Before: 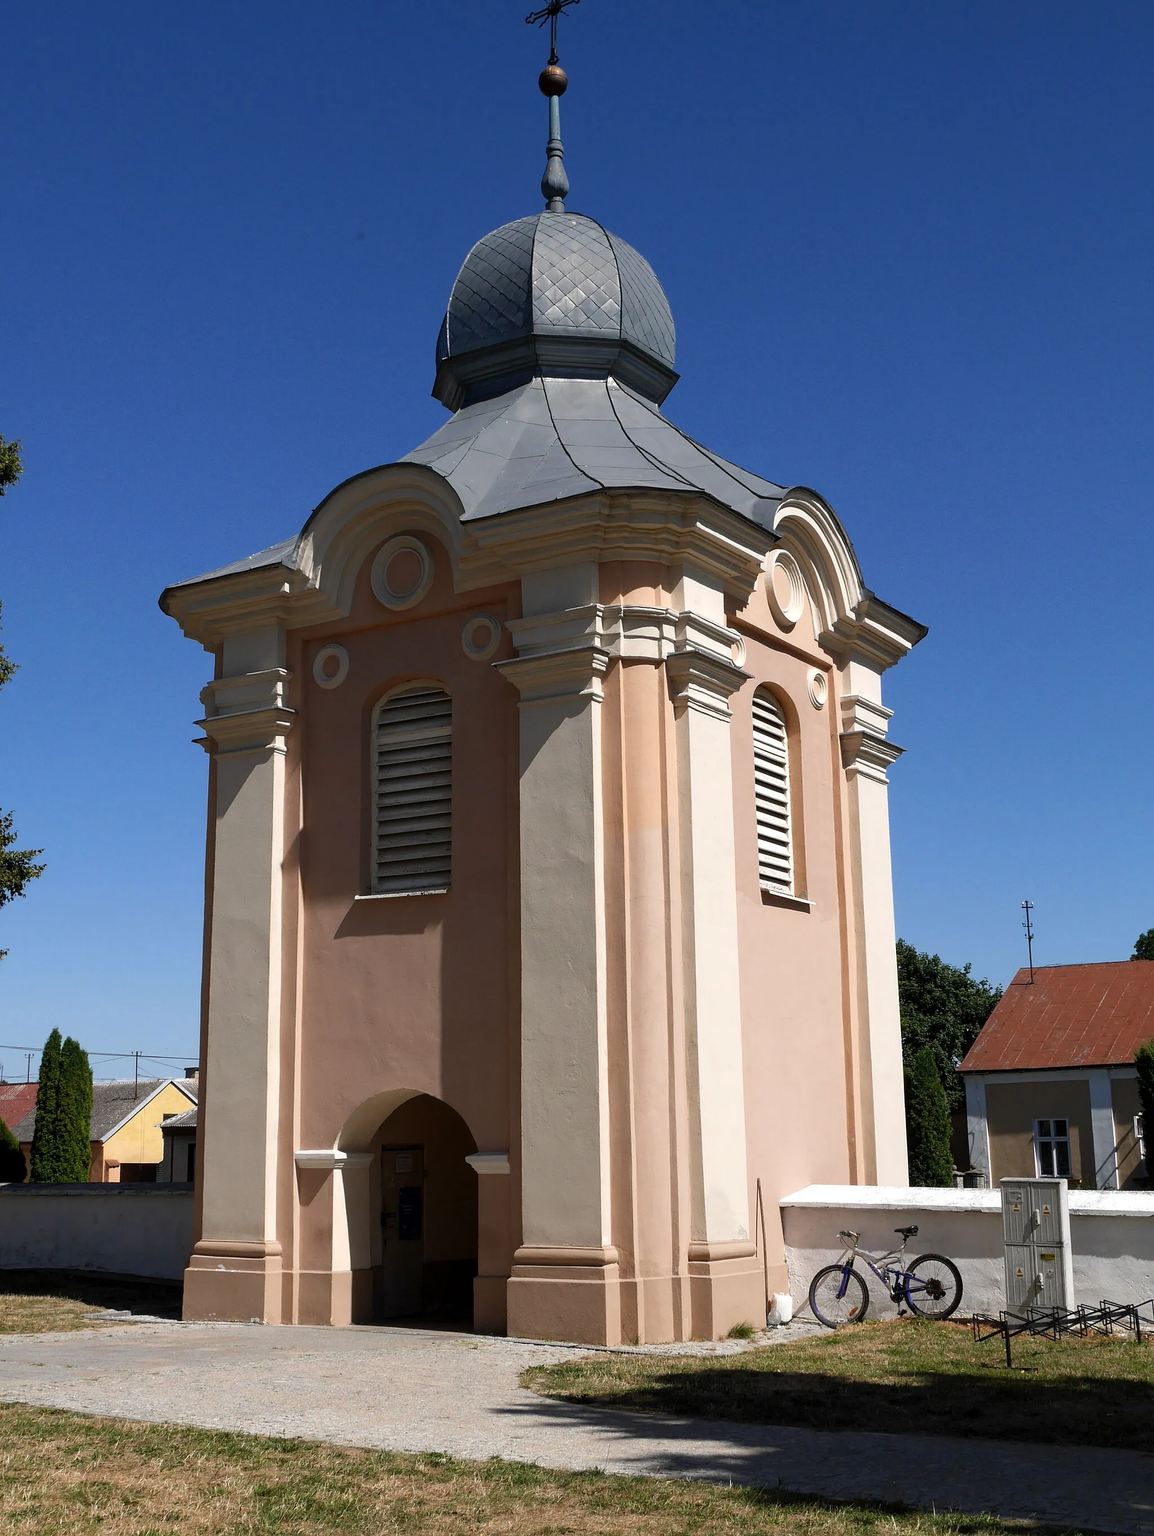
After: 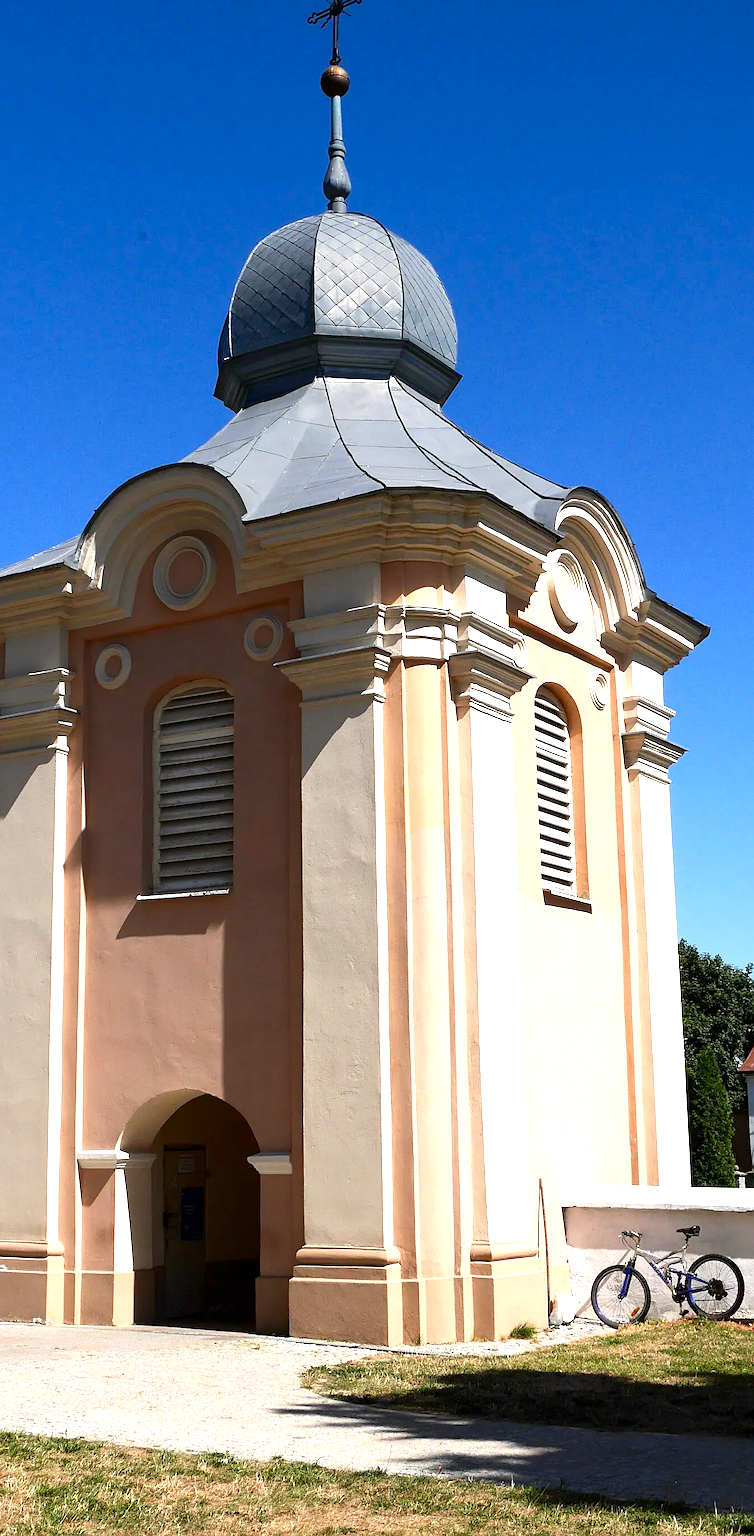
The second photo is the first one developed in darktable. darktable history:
contrast brightness saturation: contrast 0.129, brightness -0.05, saturation 0.162
sharpen: amount 0.207
crop and rotate: left 18.925%, right 15.662%
exposure: exposure 1.06 EV, compensate highlight preservation false
